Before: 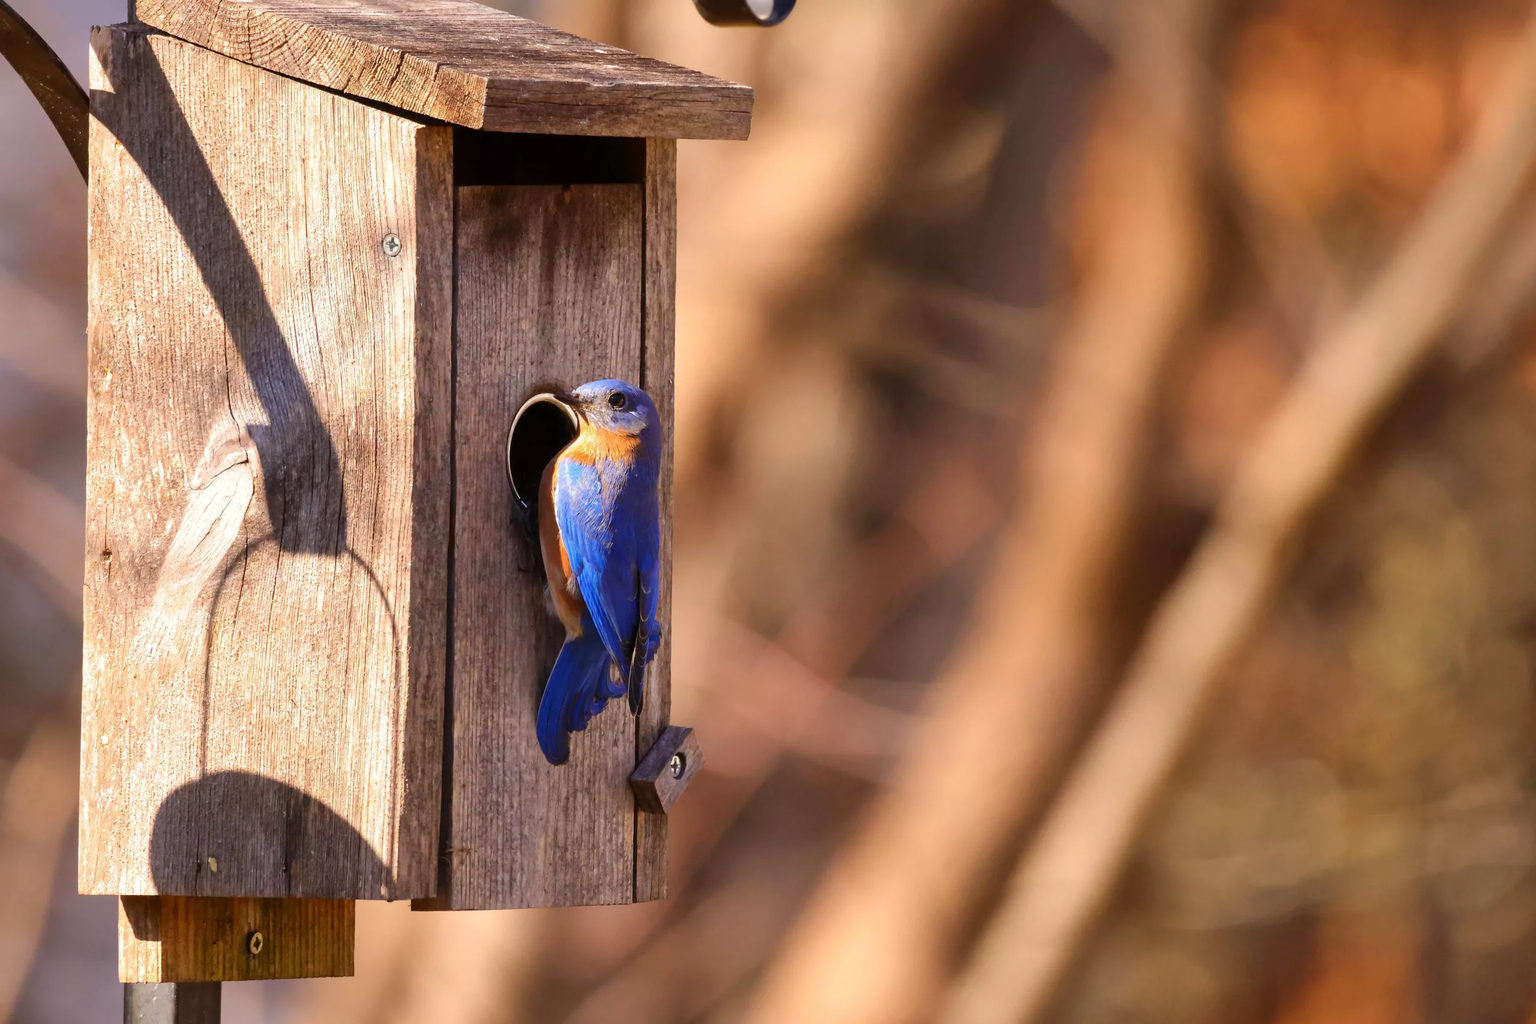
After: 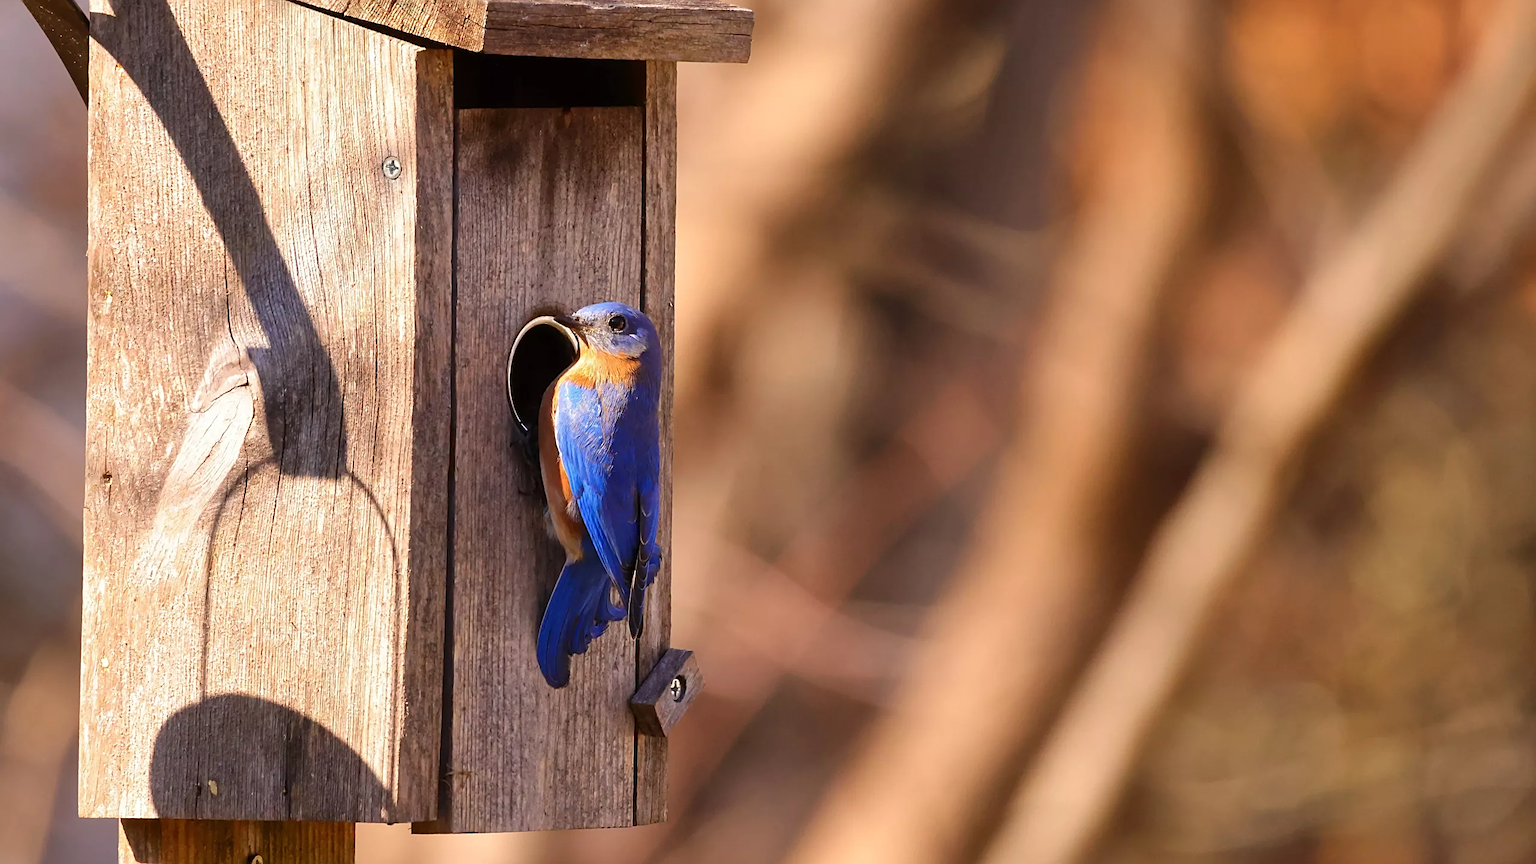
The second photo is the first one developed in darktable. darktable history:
sharpen: amount 0.538
crop: top 7.606%, bottom 8.03%
